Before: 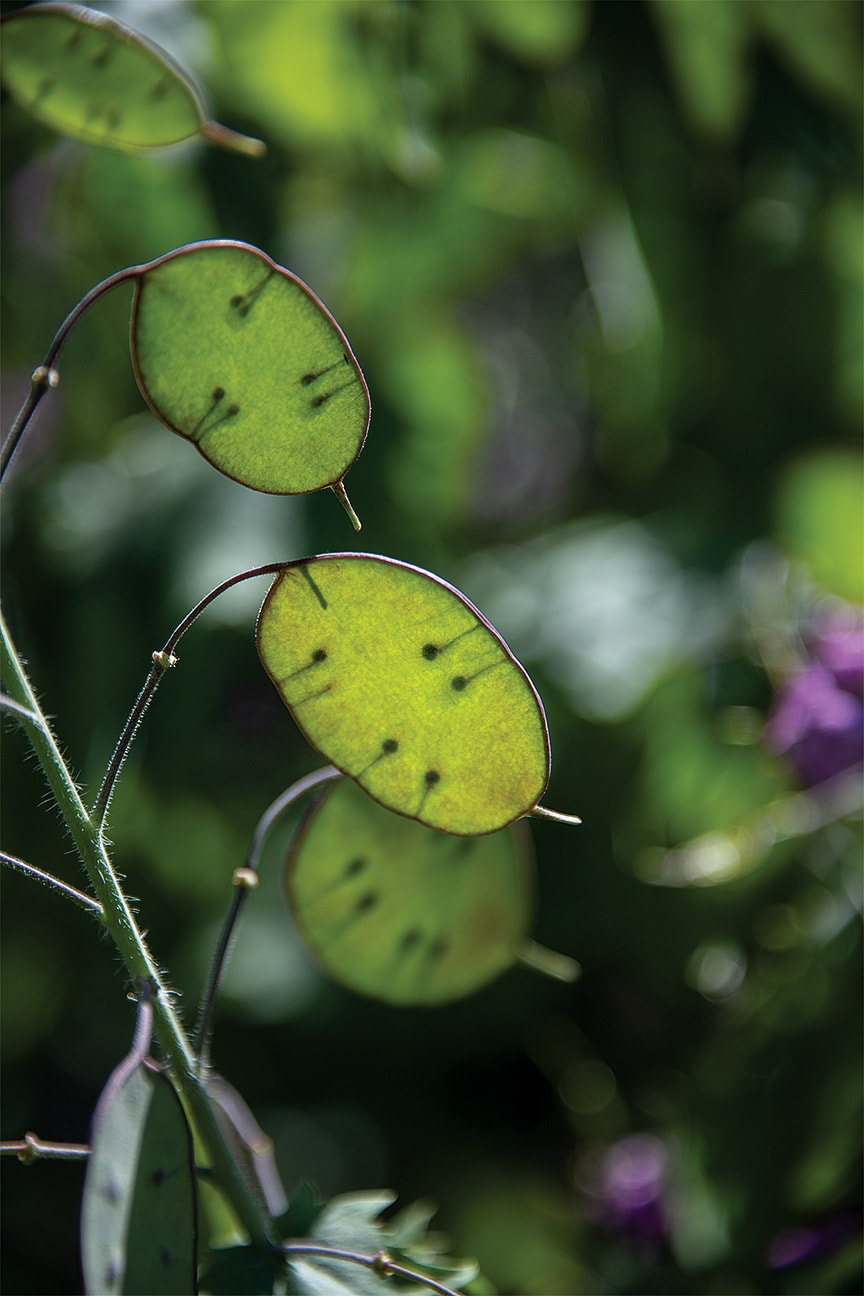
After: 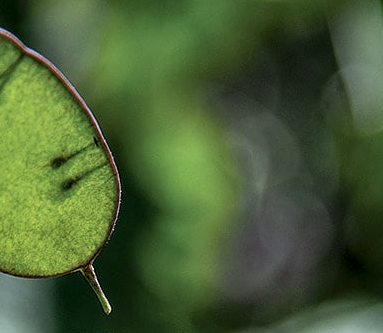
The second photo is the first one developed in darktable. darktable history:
crop: left 28.949%, top 16.784%, right 26.627%, bottom 57.492%
local contrast: highlights 106%, shadows 99%, detail 200%, midtone range 0.2
